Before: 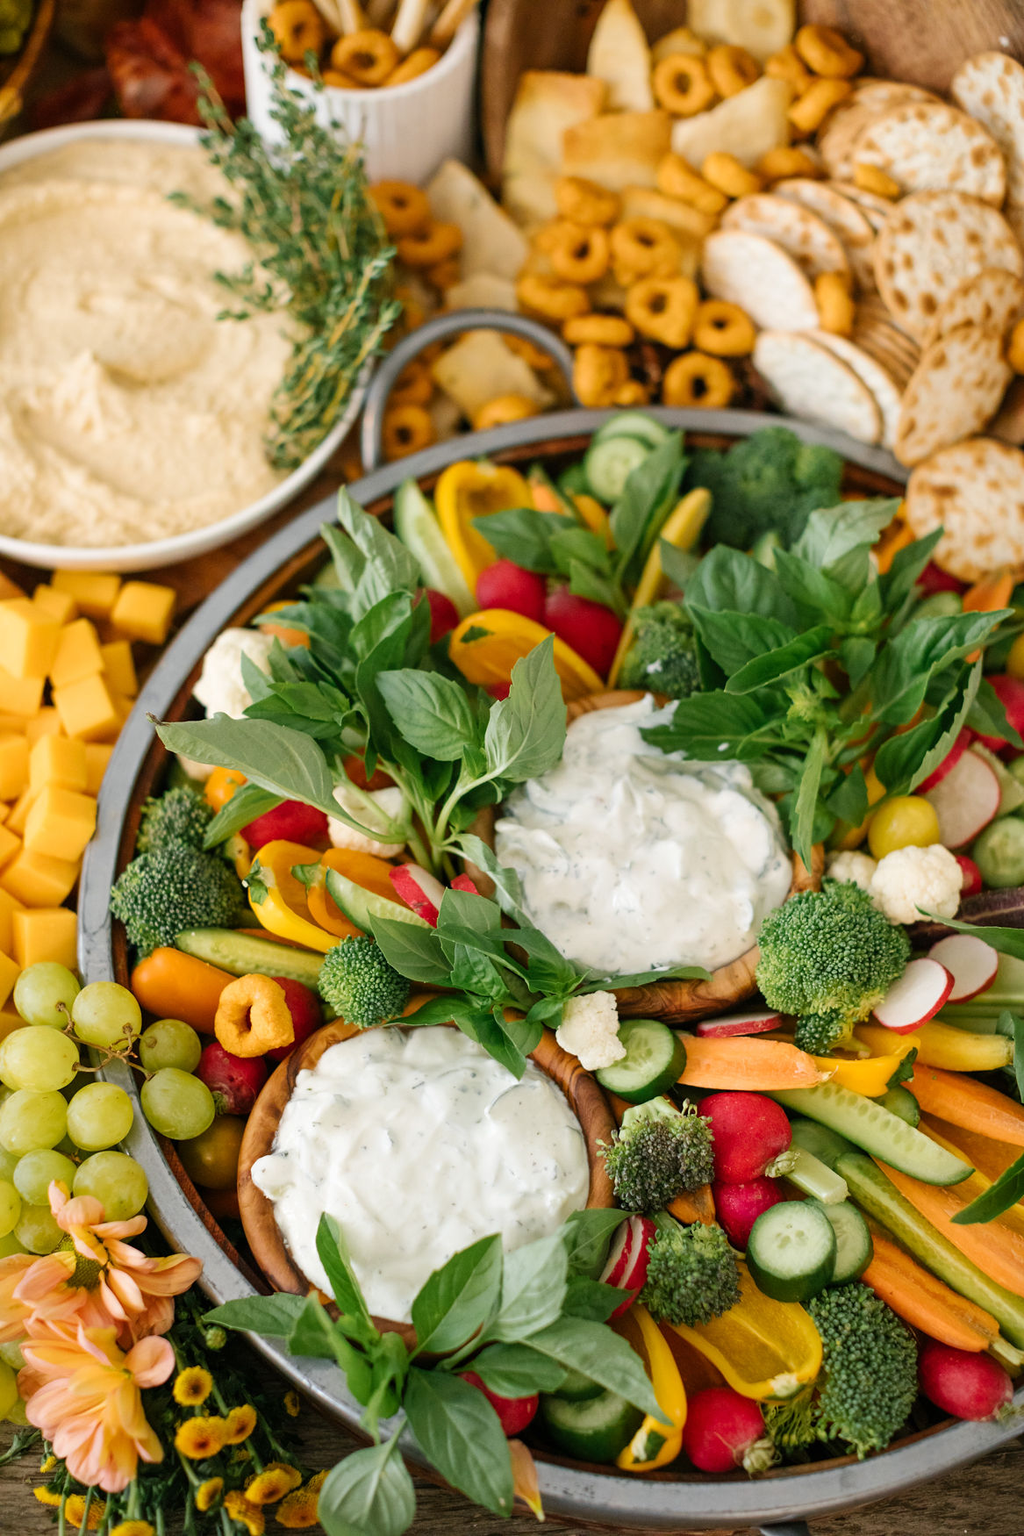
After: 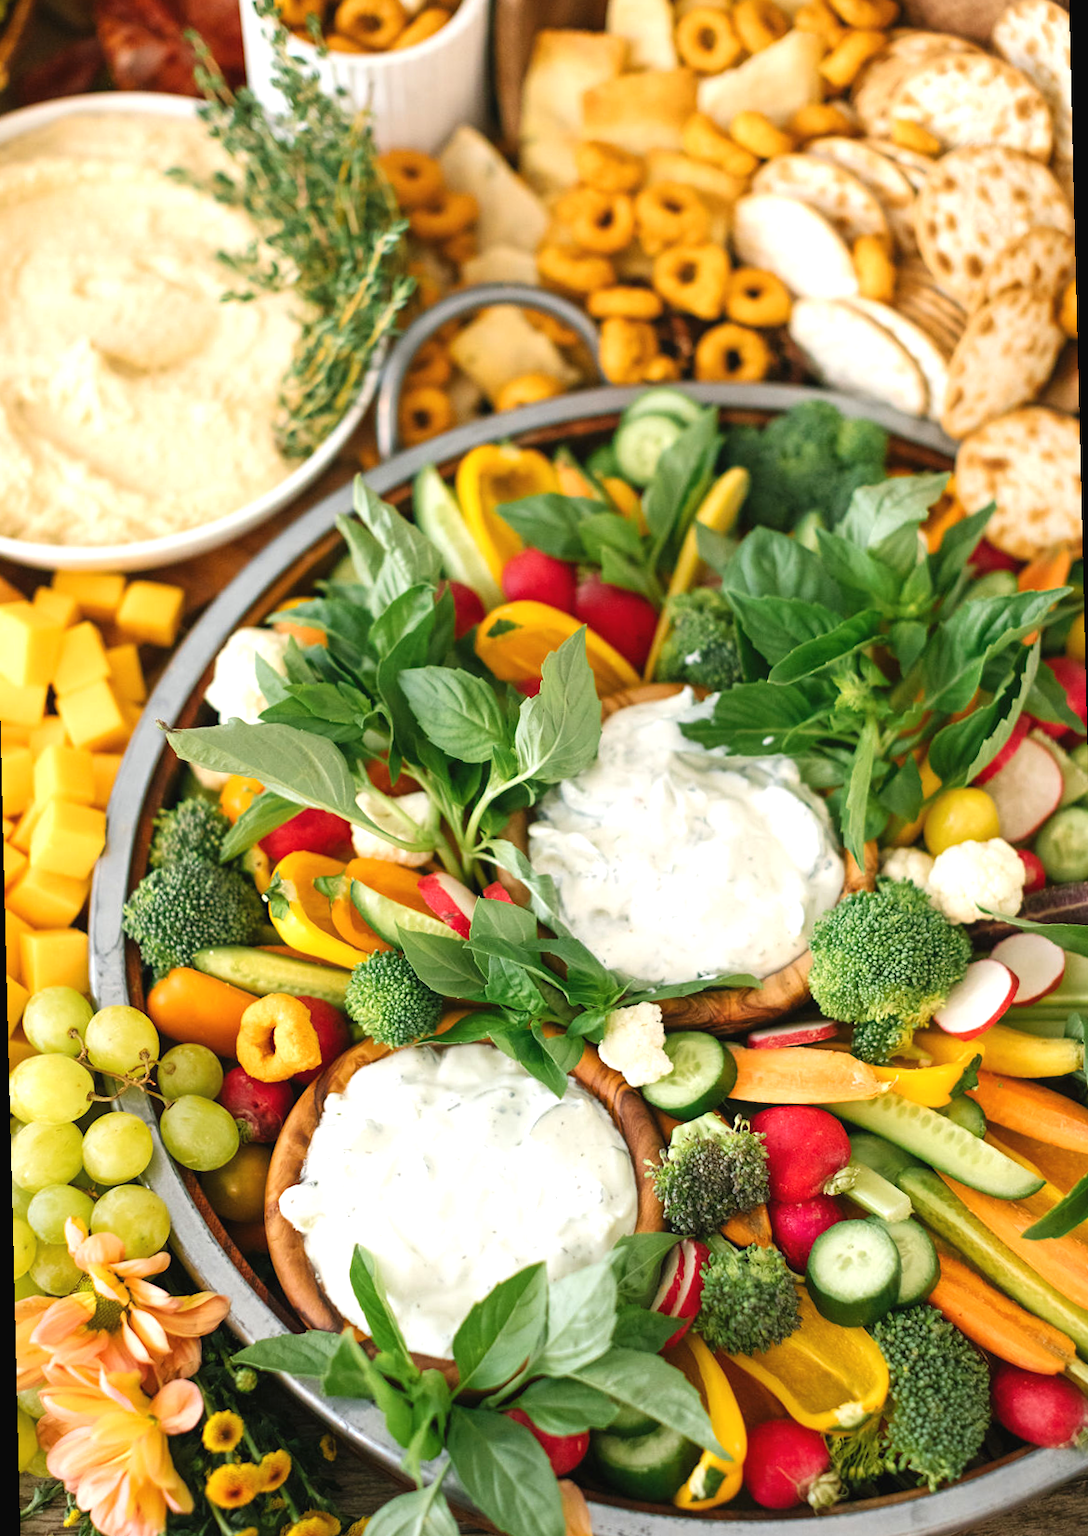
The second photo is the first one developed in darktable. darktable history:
exposure: black level correction -0.002, exposure 0.54 EV, compensate highlight preservation false
rotate and perspective: rotation -1.42°, crop left 0.016, crop right 0.984, crop top 0.035, crop bottom 0.965
